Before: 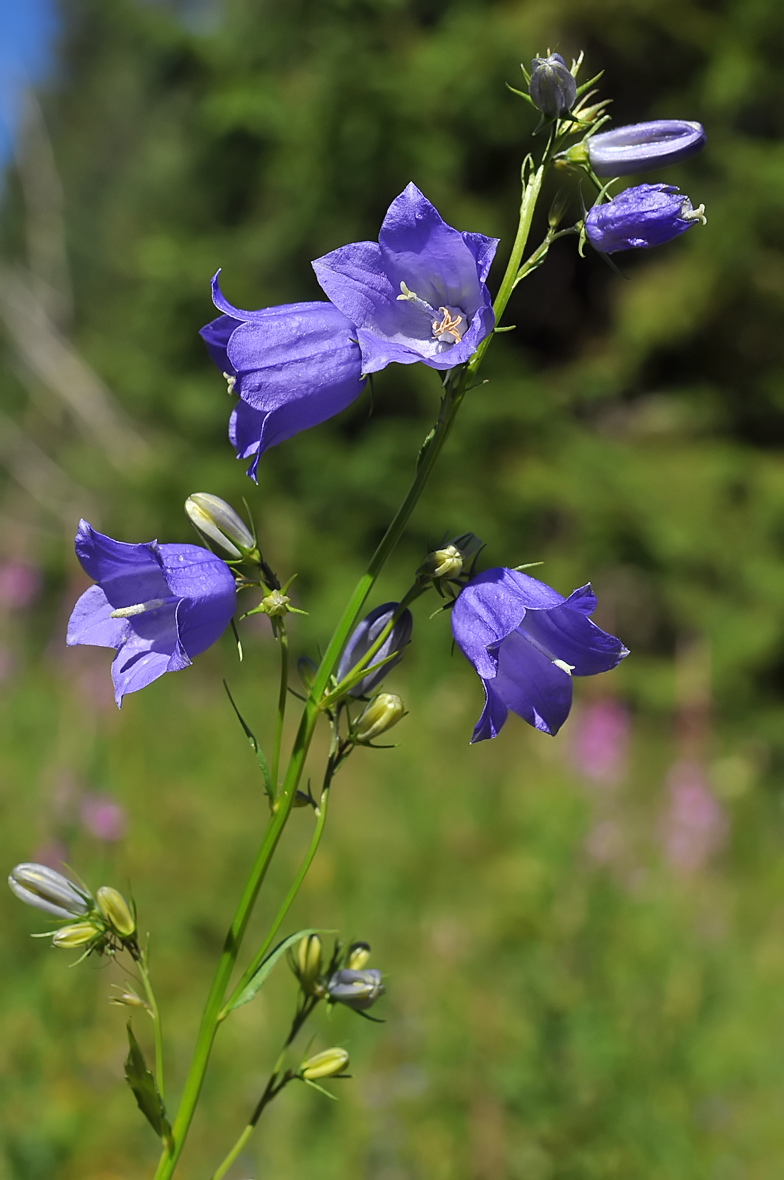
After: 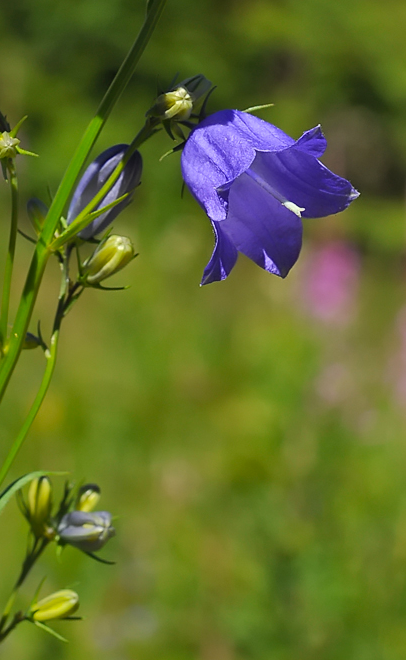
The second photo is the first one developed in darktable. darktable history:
crop: left 34.479%, top 38.822%, right 13.718%, bottom 5.172%
shadows and highlights: shadows 30
color balance: output saturation 110%
